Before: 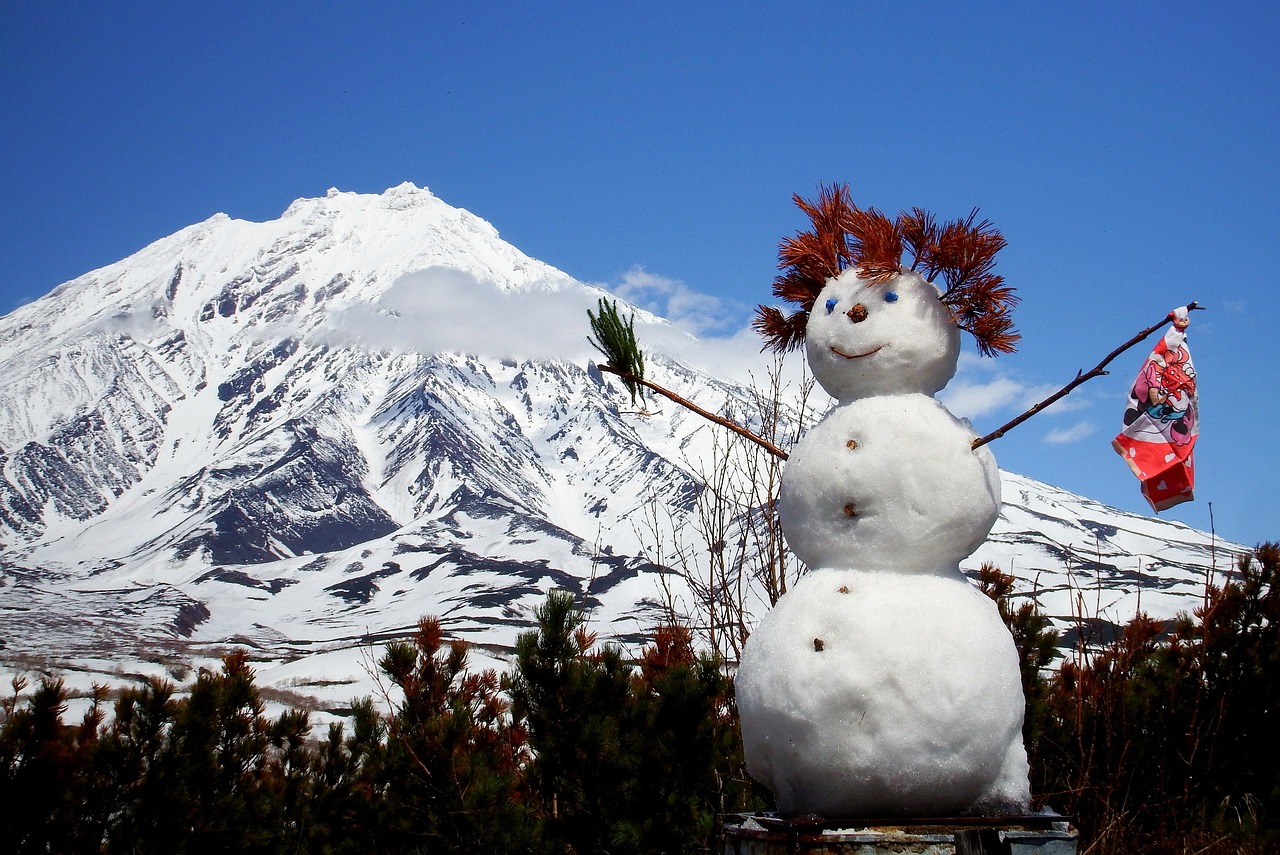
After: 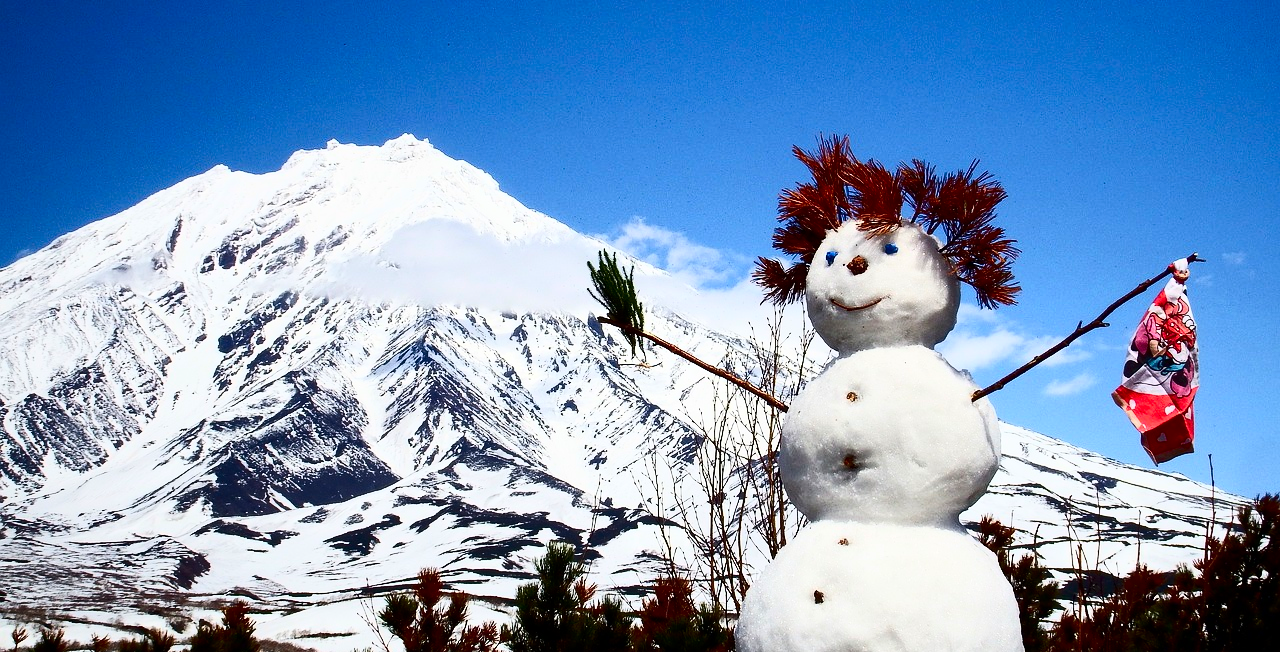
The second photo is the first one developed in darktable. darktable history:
crop: top 5.623%, bottom 18.054%
contrast brightness saturation: contrast 0.414, brightness 0.043, saturation 0.249
